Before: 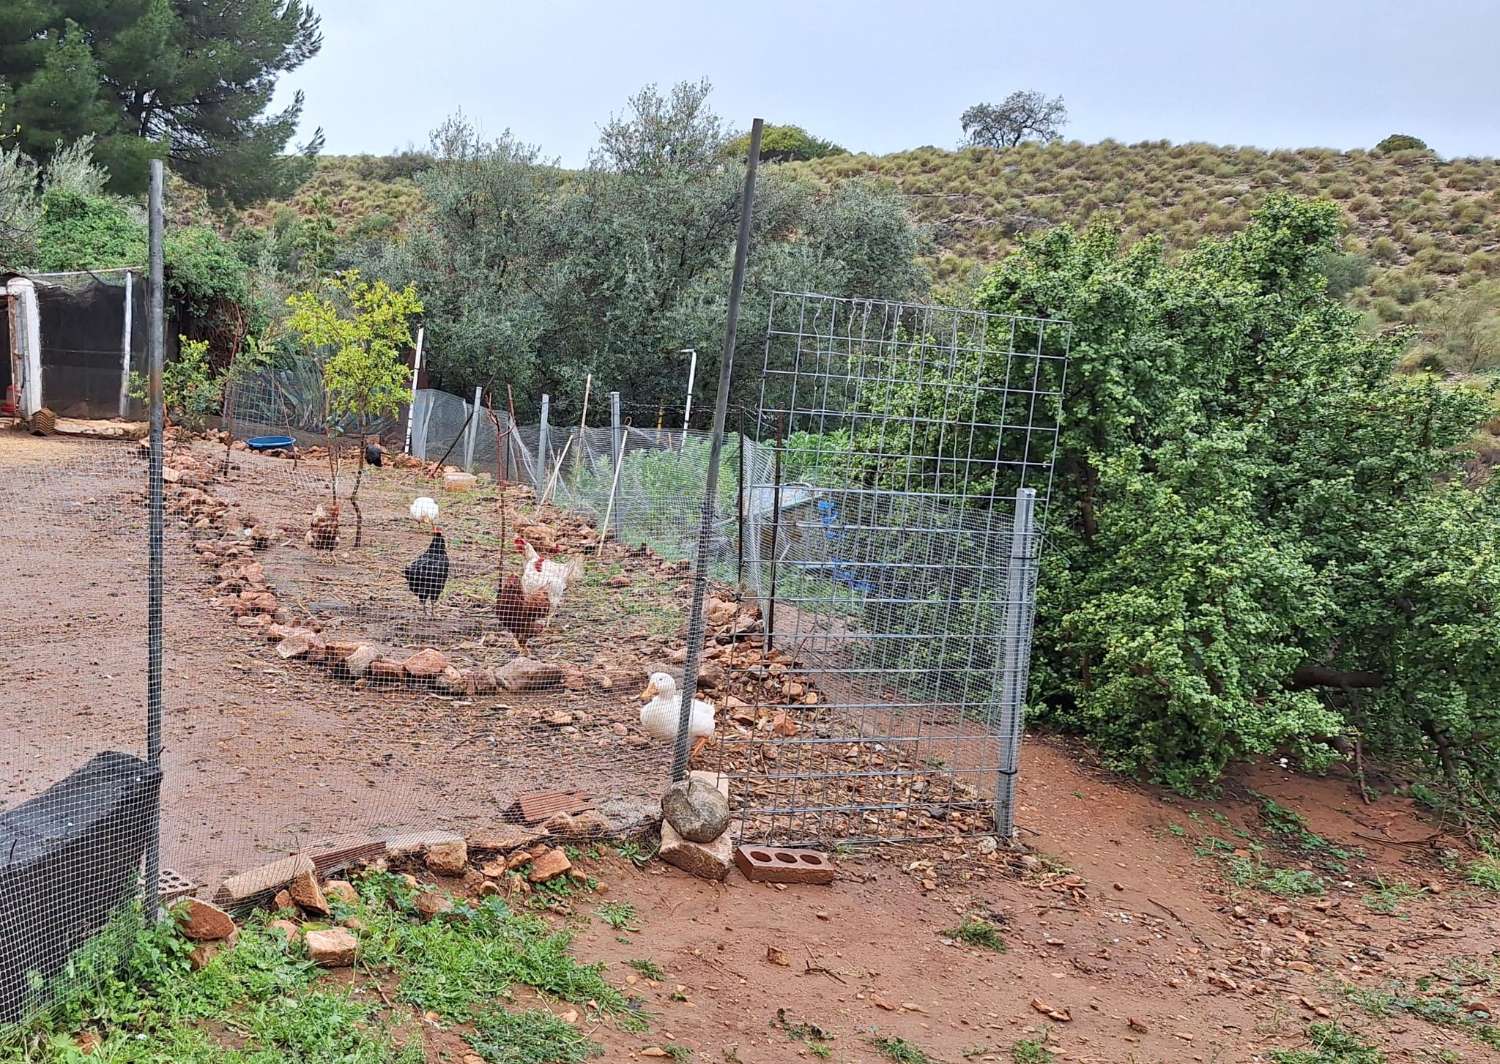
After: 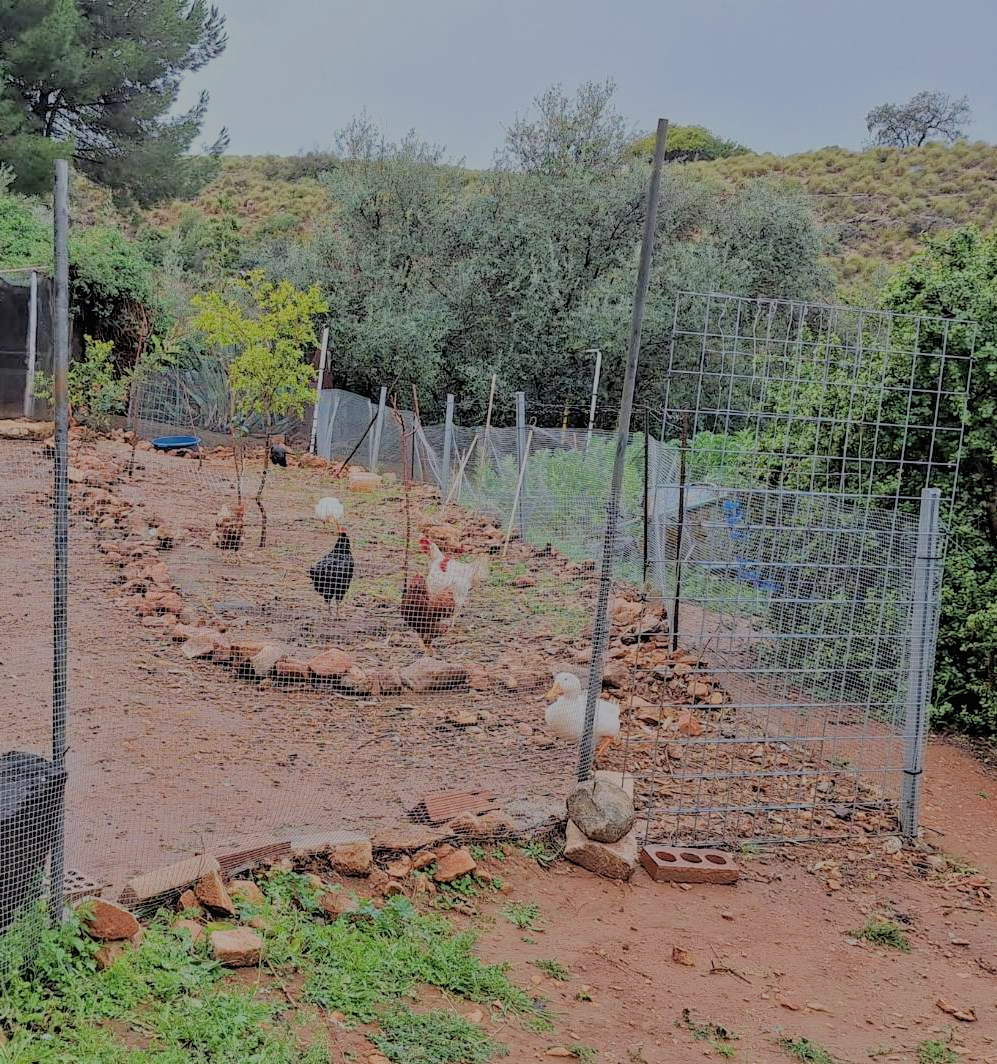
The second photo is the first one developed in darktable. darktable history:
local contrast: detail 109%
crop and rotate: left 6.439%, right 27.062%
filmic rgb: black relative exposure -4.45 EV, white relative exposure 6.59 EV, threshold 5.96 EV, hardness 1.86, contrast 0.504, color science v6 (2022), enable highlight reconstruction true
